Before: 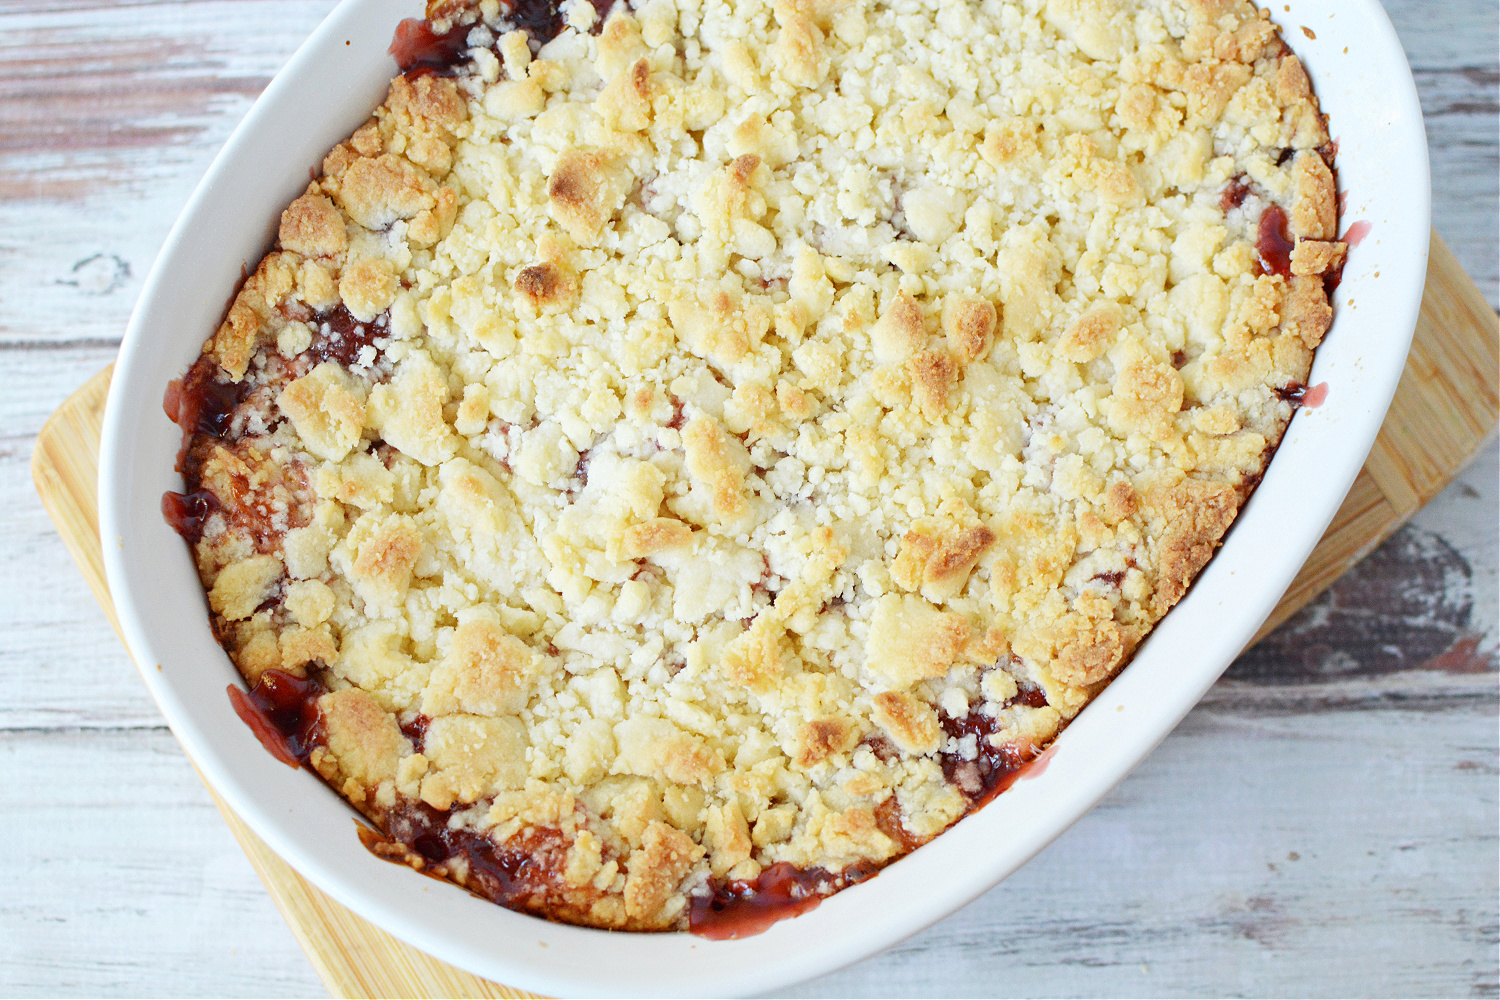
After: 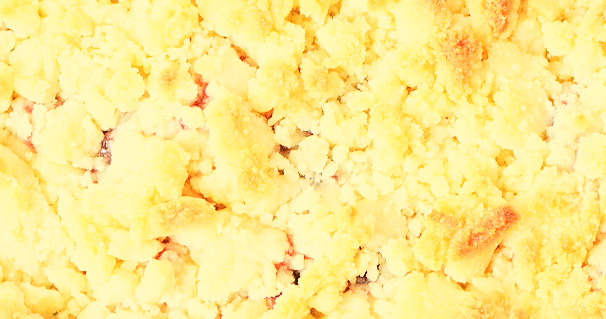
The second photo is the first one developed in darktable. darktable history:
white balance: red 1.08, blue 0.791
color balance rgb: on, module defaults
base curve: curves: ch0 [(0, 0) (0.025, 0.046) (0.112, 0.277) (0.467, 0.74) (0.814, 0.929) (1, 0.942)]
crop: left 31.751%, top 32.172%, right 27.8%, bottom 35.83%
tone curve: curves: ch0 [(0, 0) (0.339, 0.306) (0.687, 0.706) (1, 1)], color space Lab, linked channels, preserve colors none
local contrast: highlights 100%, shadows 100%, detail 120%, midtone range 0.2
